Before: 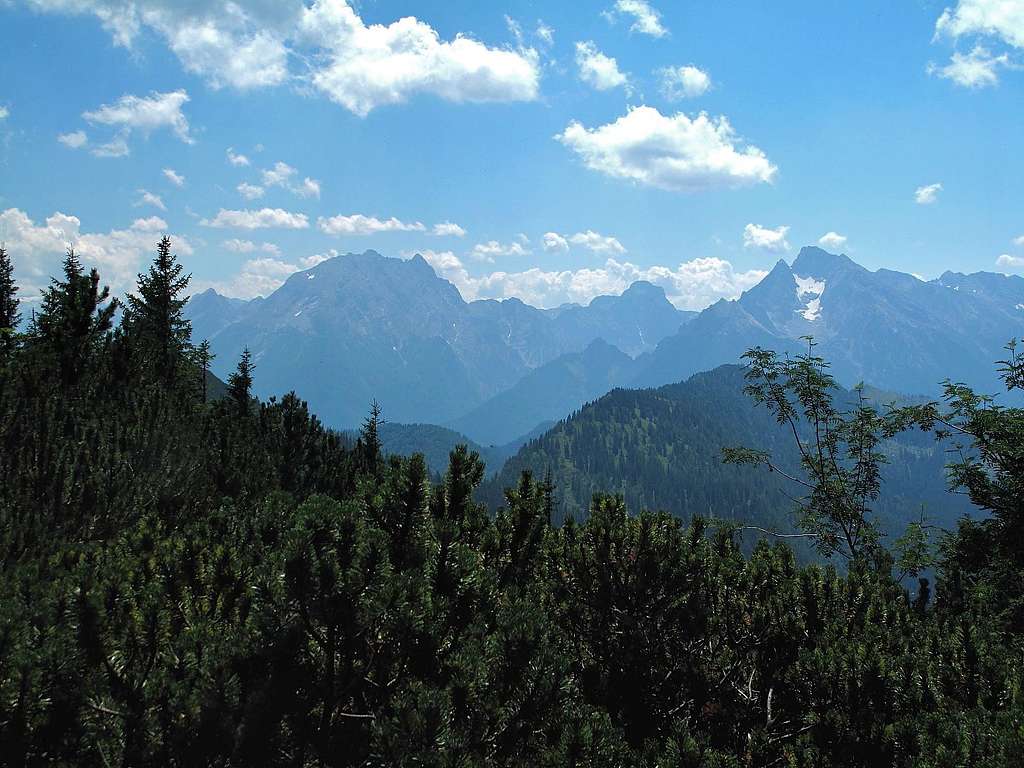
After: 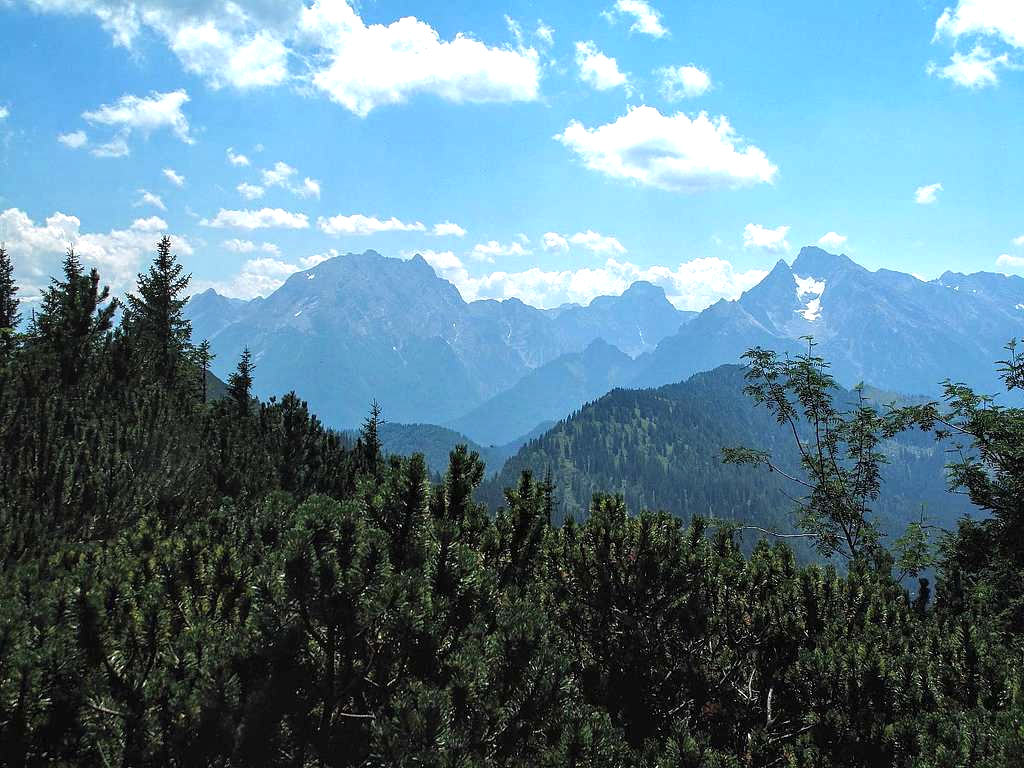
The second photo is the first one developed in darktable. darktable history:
local contrast: on, module defaults
exposure: black level correction 0, exposure 0.5 EV, compensate highlight preservation false
